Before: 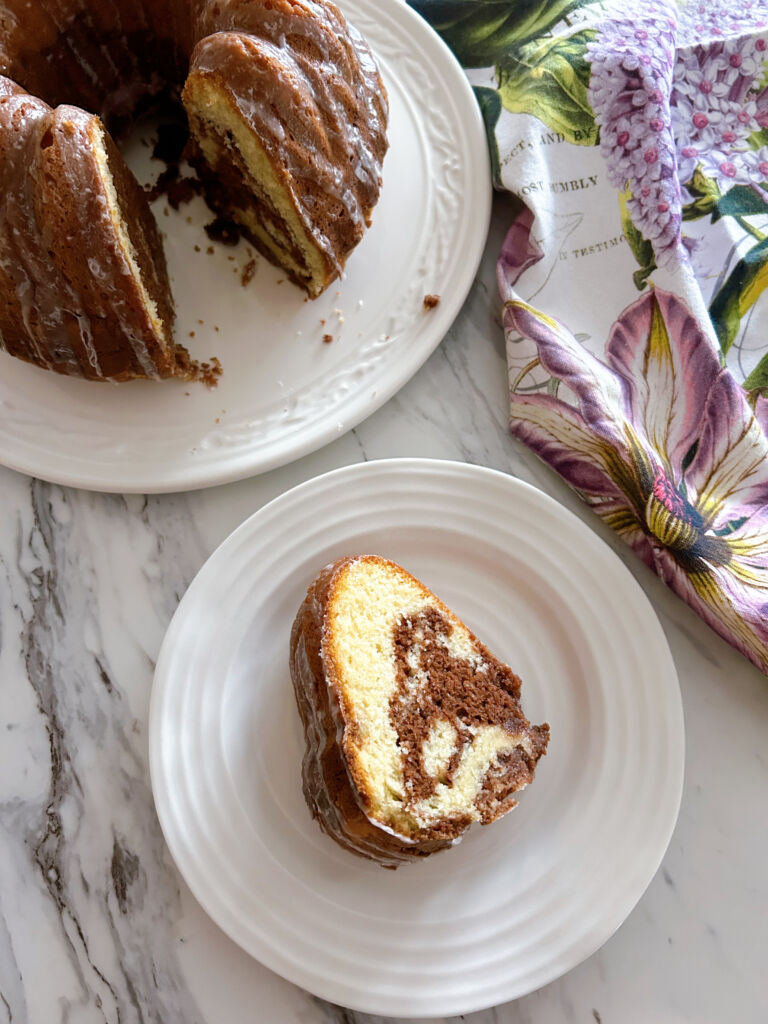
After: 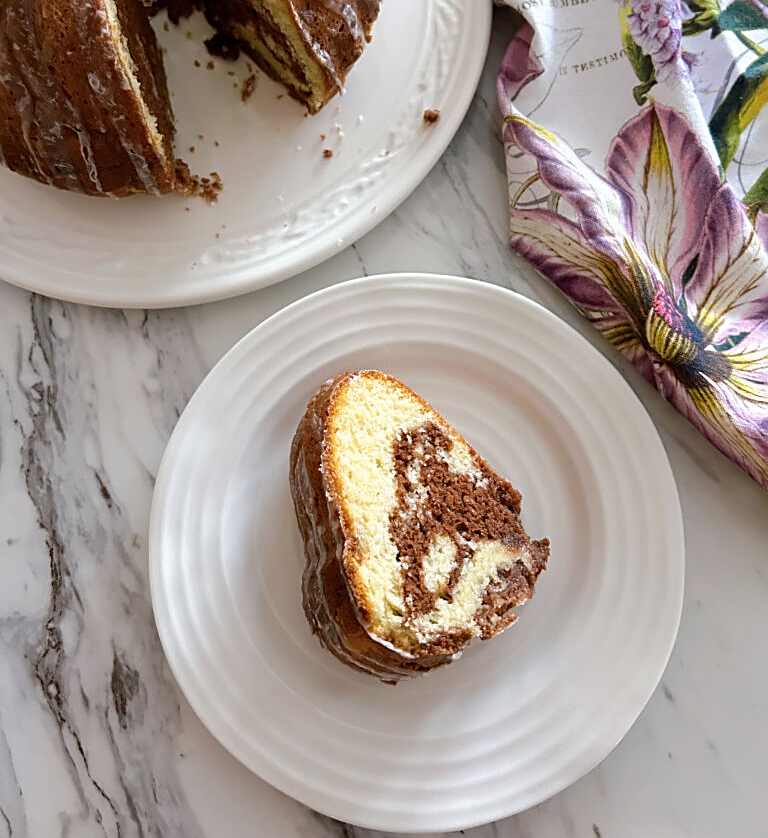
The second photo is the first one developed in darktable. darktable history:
sharpen: on, module defaults
crop and rotate: top 18.161%
